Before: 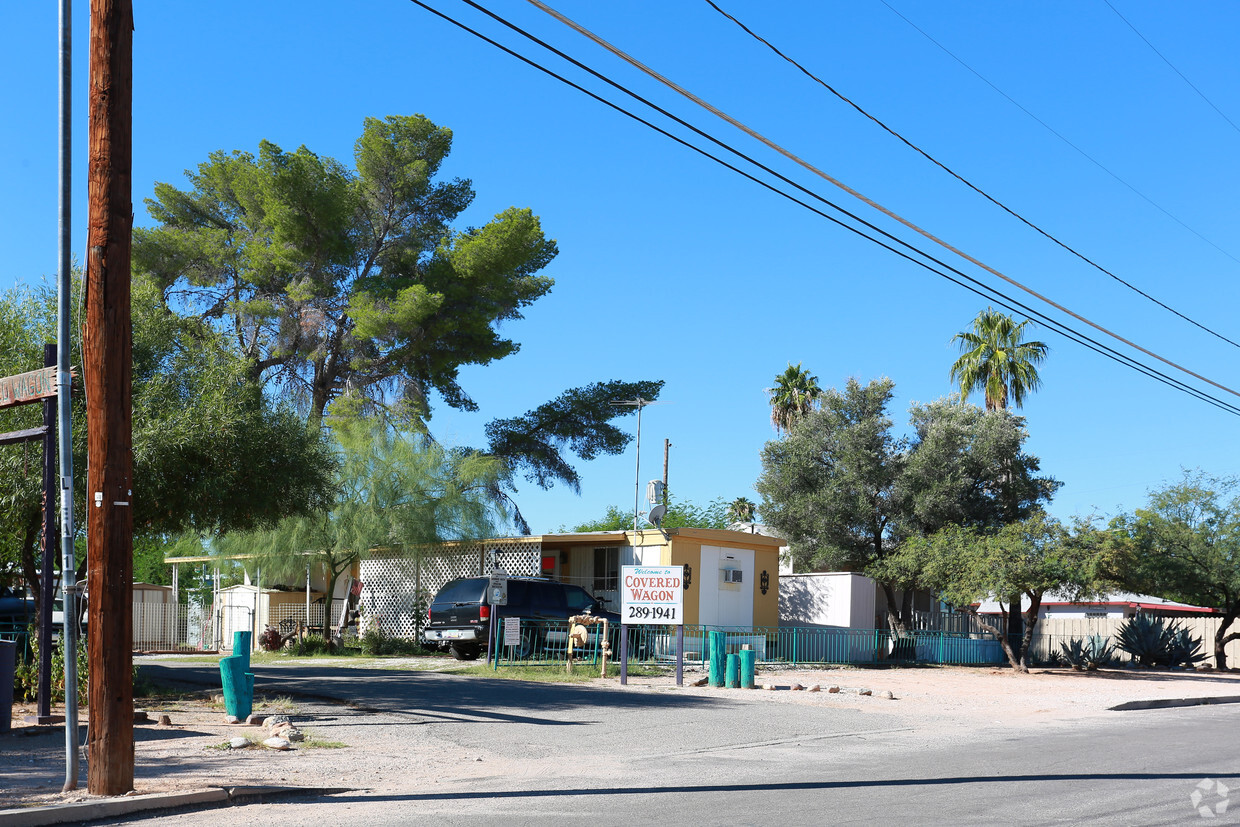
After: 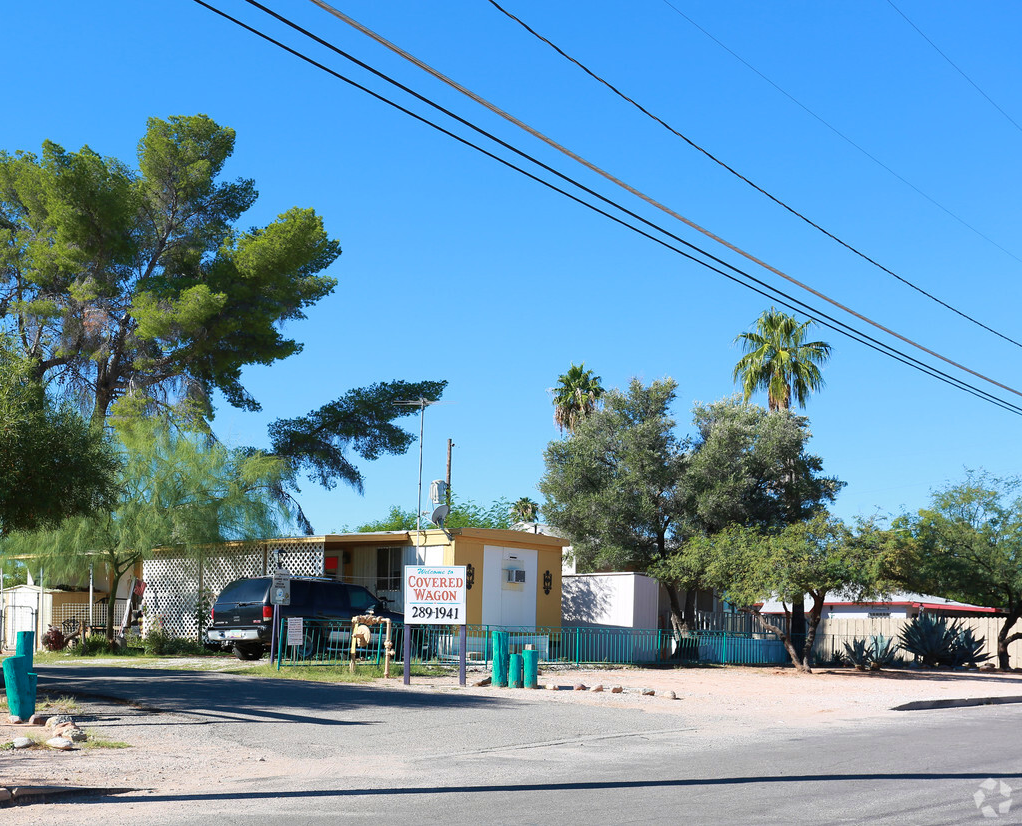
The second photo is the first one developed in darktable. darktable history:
velvia: on, module defaults
crop: left 17.504%, bottom 0.045%
